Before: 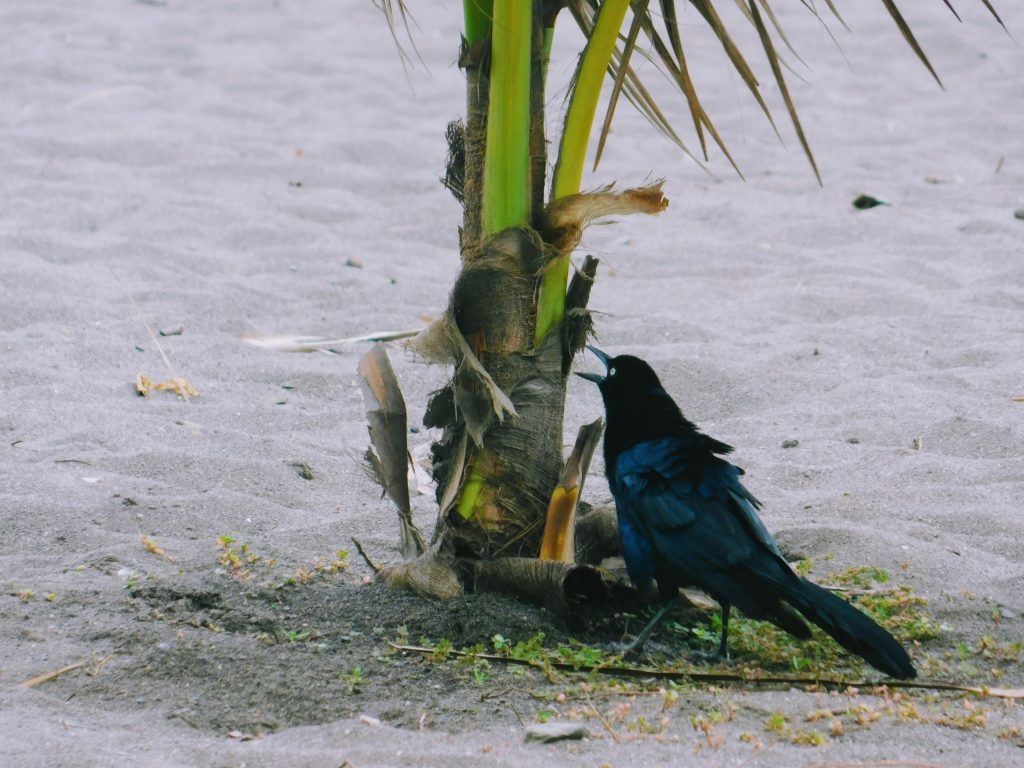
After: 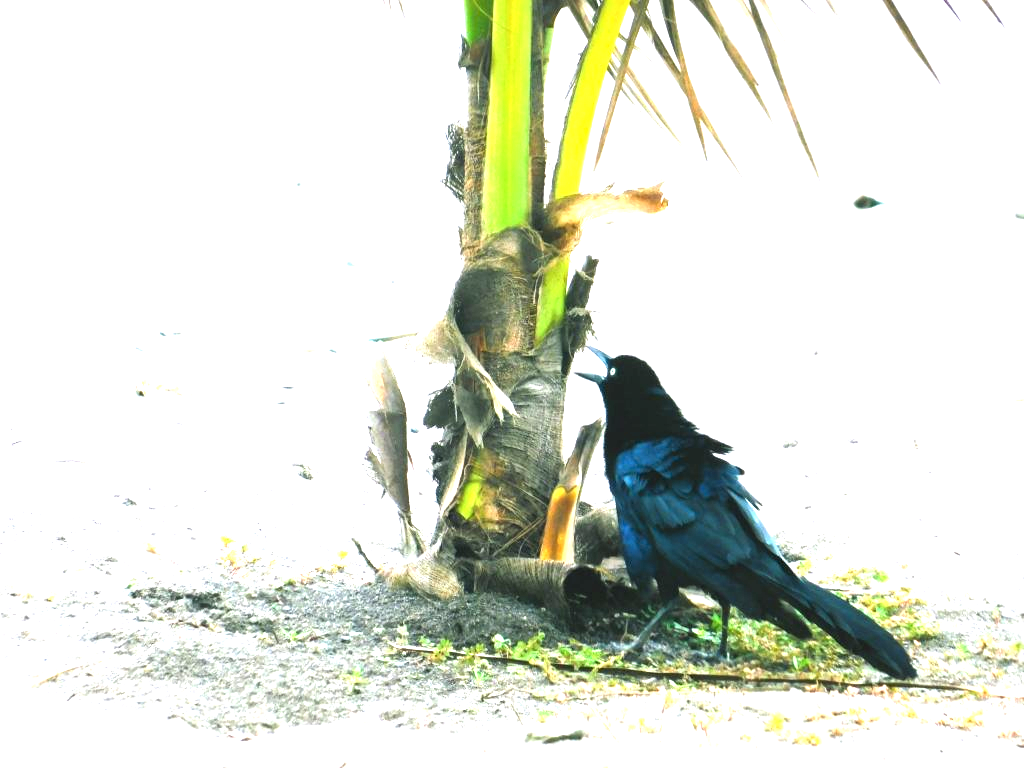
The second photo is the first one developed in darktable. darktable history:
tone equalizer: -8 EV -0.378 EV, -7 EV -0.38 EV, -6 EV -0.302 EV, -5 EV -0.184 EV, -3 EV 0.231 EV, -2 EV 0.317 EV, -1 EV 0.363 EV, +0 EV 0.444 EV
exposure: black level correction 0, exposure 1.739 EV, compensate highlight preservation false
